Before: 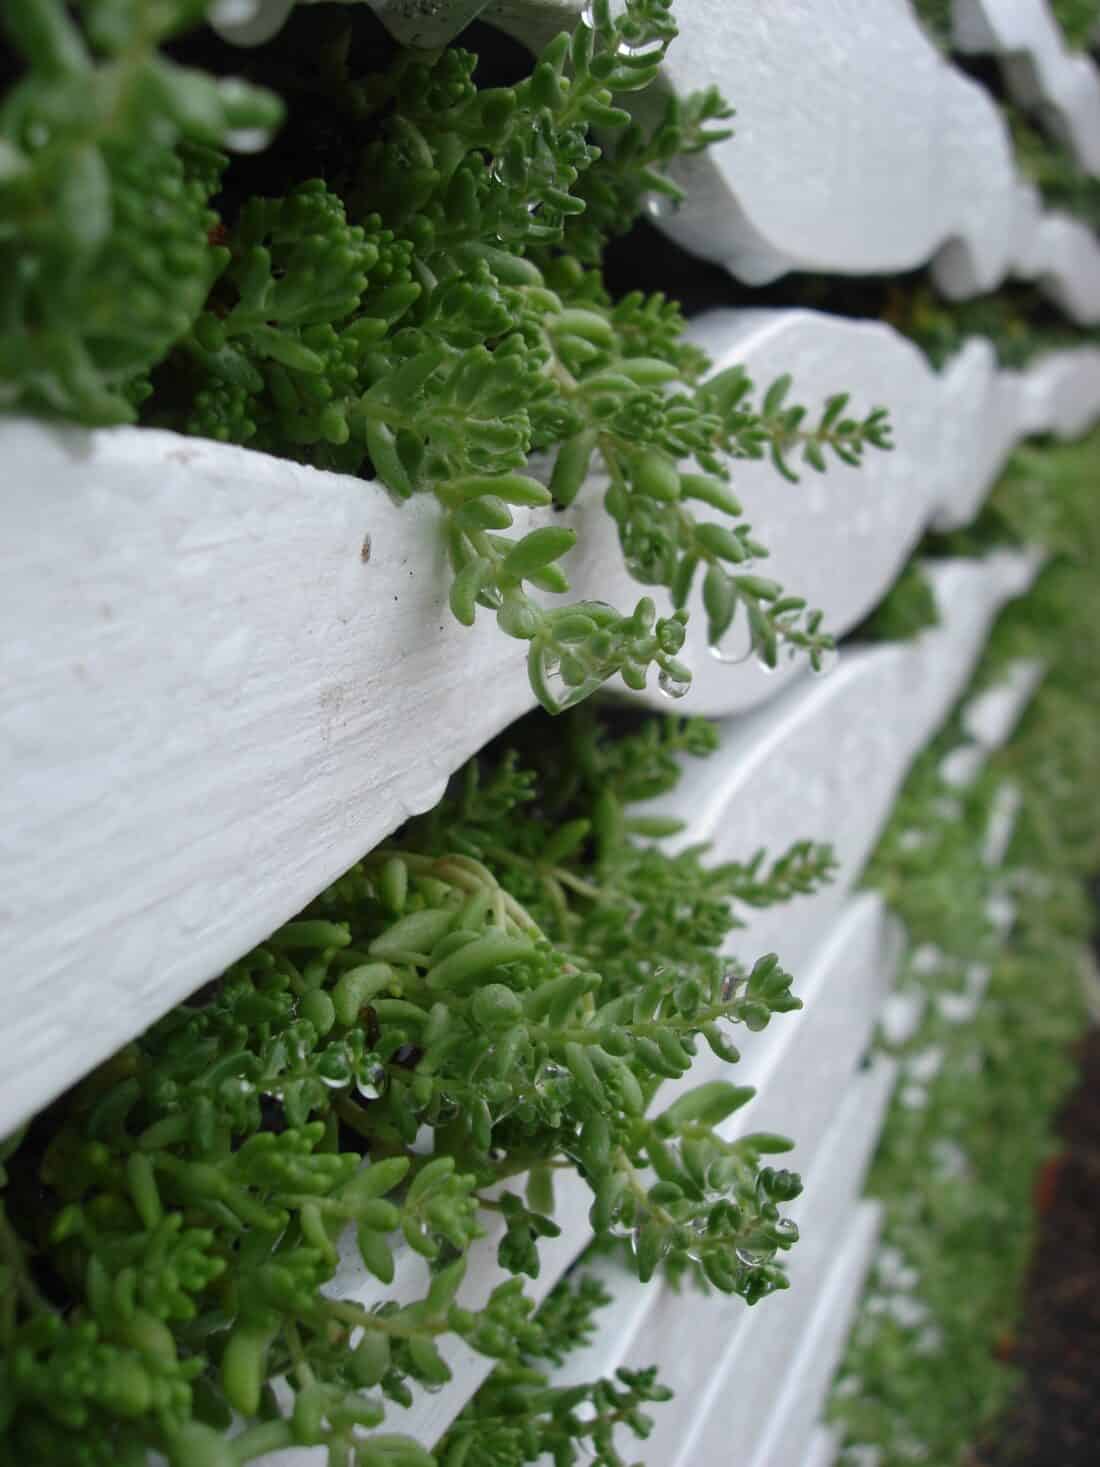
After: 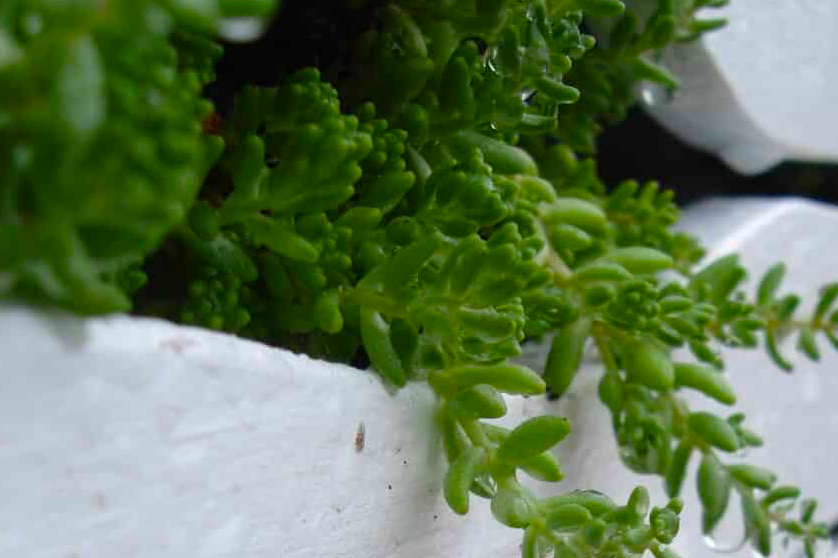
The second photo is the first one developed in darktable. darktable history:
color balance rgb: linear chroma grading › global chroma 15%, perceptual saturation grading › global saturation 30%
crop: left 0.579%, top 7.627%, right 23.167%, bottom 54.275%
